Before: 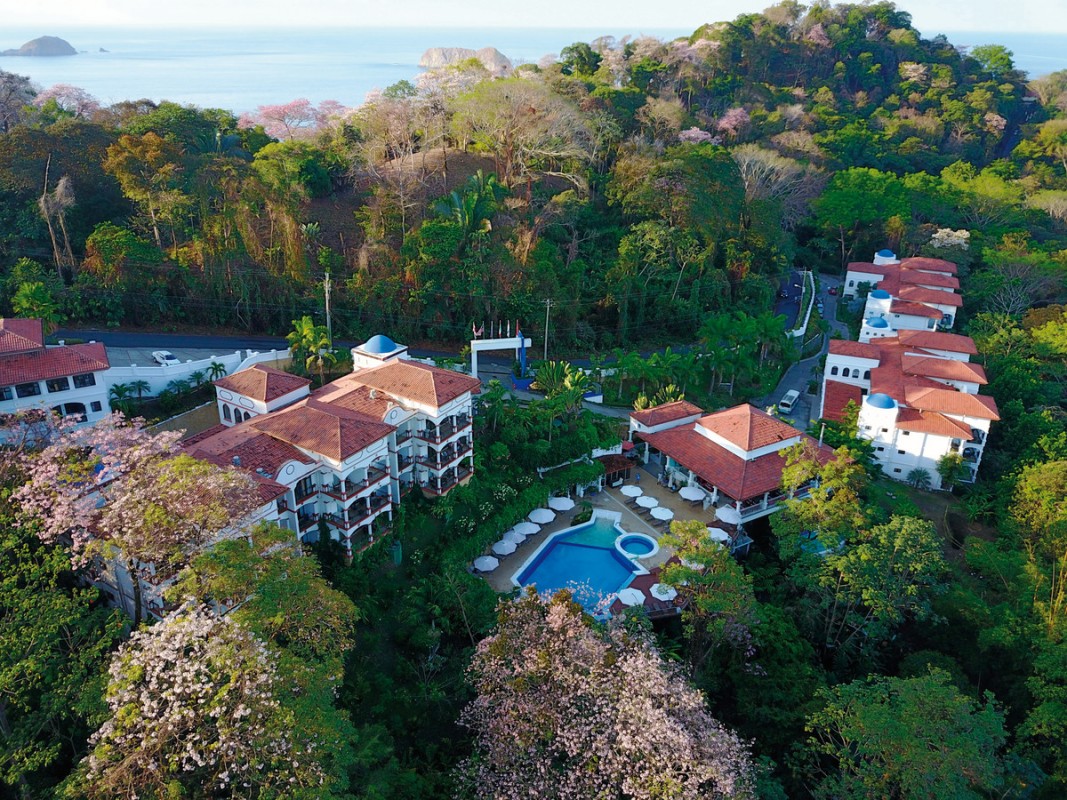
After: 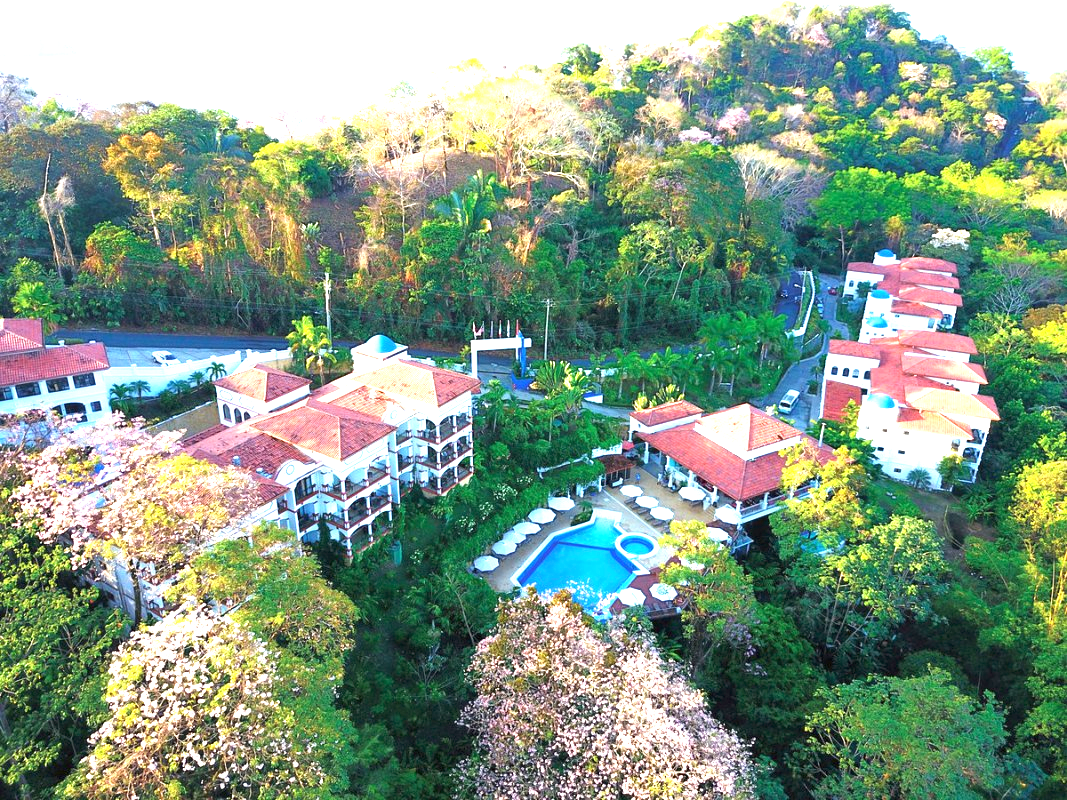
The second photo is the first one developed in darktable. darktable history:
exposure: black level correction 0, exposure 1.969 EV, compensate highlight preservation false
